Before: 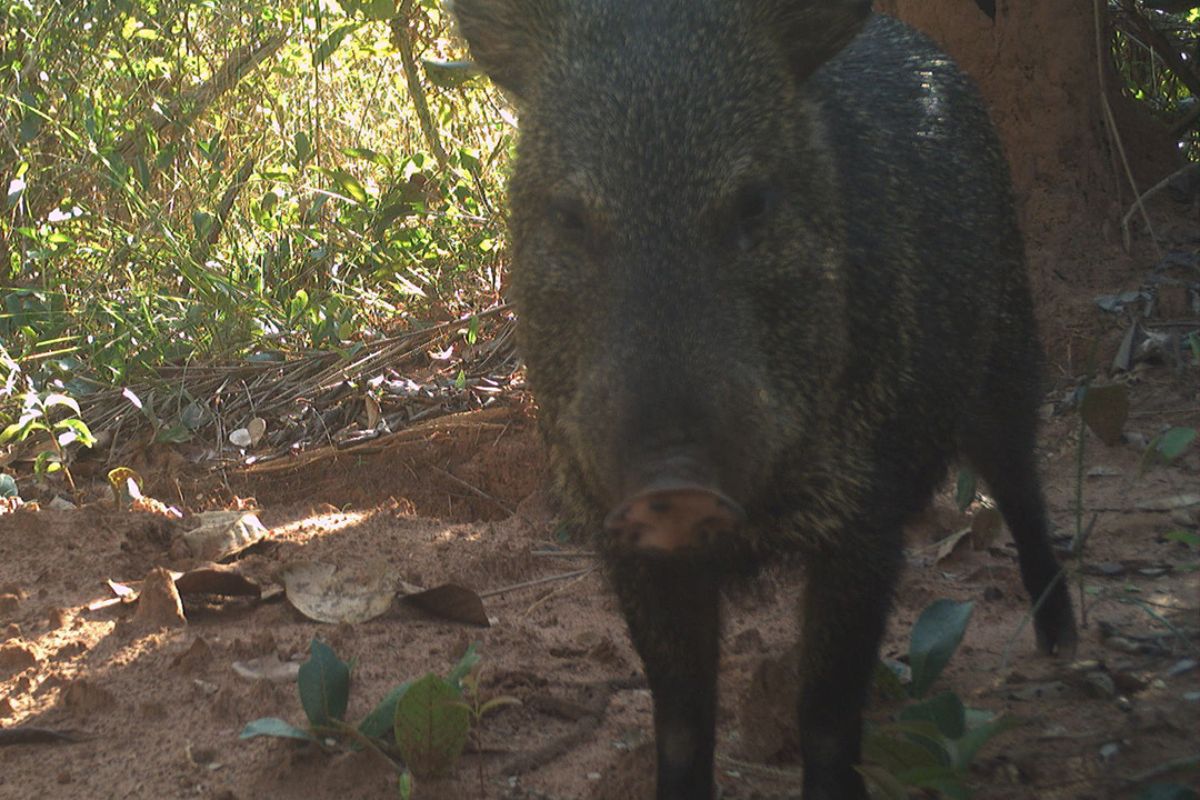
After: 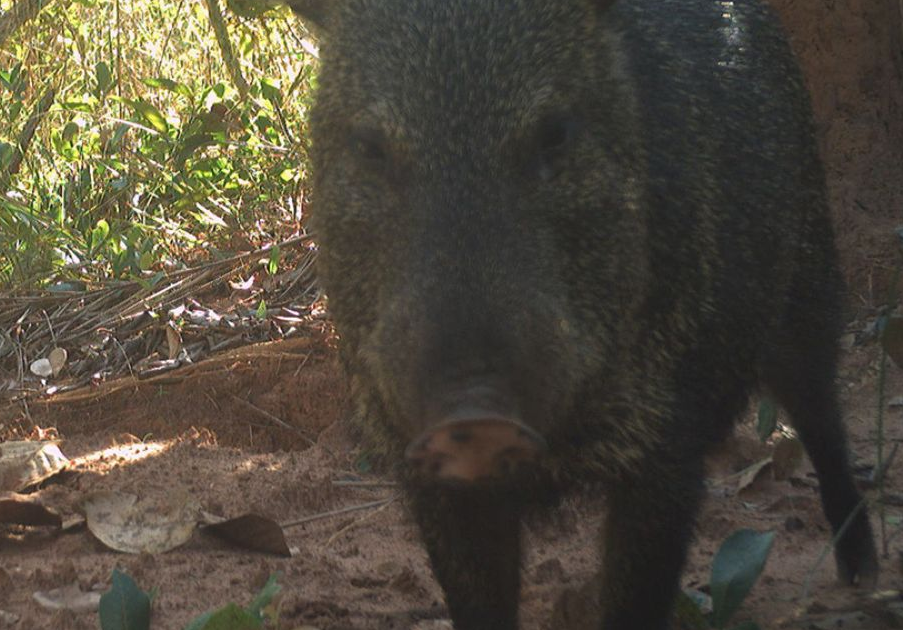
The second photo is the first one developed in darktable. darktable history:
crop: left 16.59%, top 8.78%, right 8.125%, bottom 12.424%
